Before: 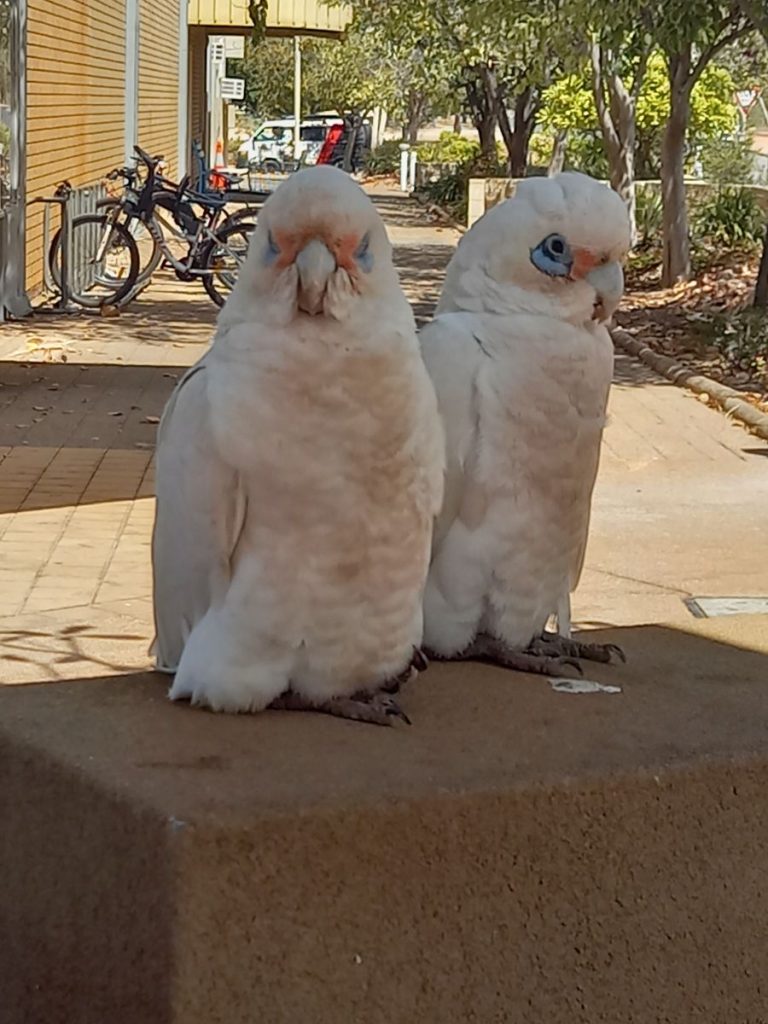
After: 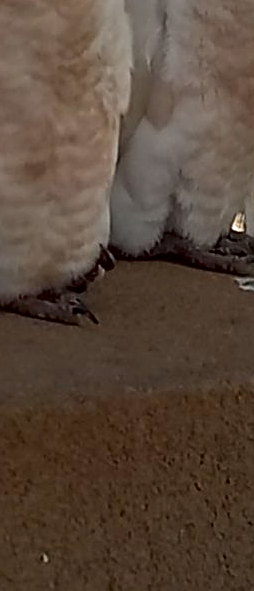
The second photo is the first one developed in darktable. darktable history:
contrast equalizer: y [[0.546, 0.552, 0.554, 0.554, 0.552, 0.546], [0.5 ×6], [0.5 ×6], [0 ×6], [0 ×6]]
tone equalizer: on, module defaults
crop: left 40.878%, top 39.176%, right 25.993%, bottom 3.081%
sharpen: on, module defaults
contrast brightness saturation: brightness -0.09
